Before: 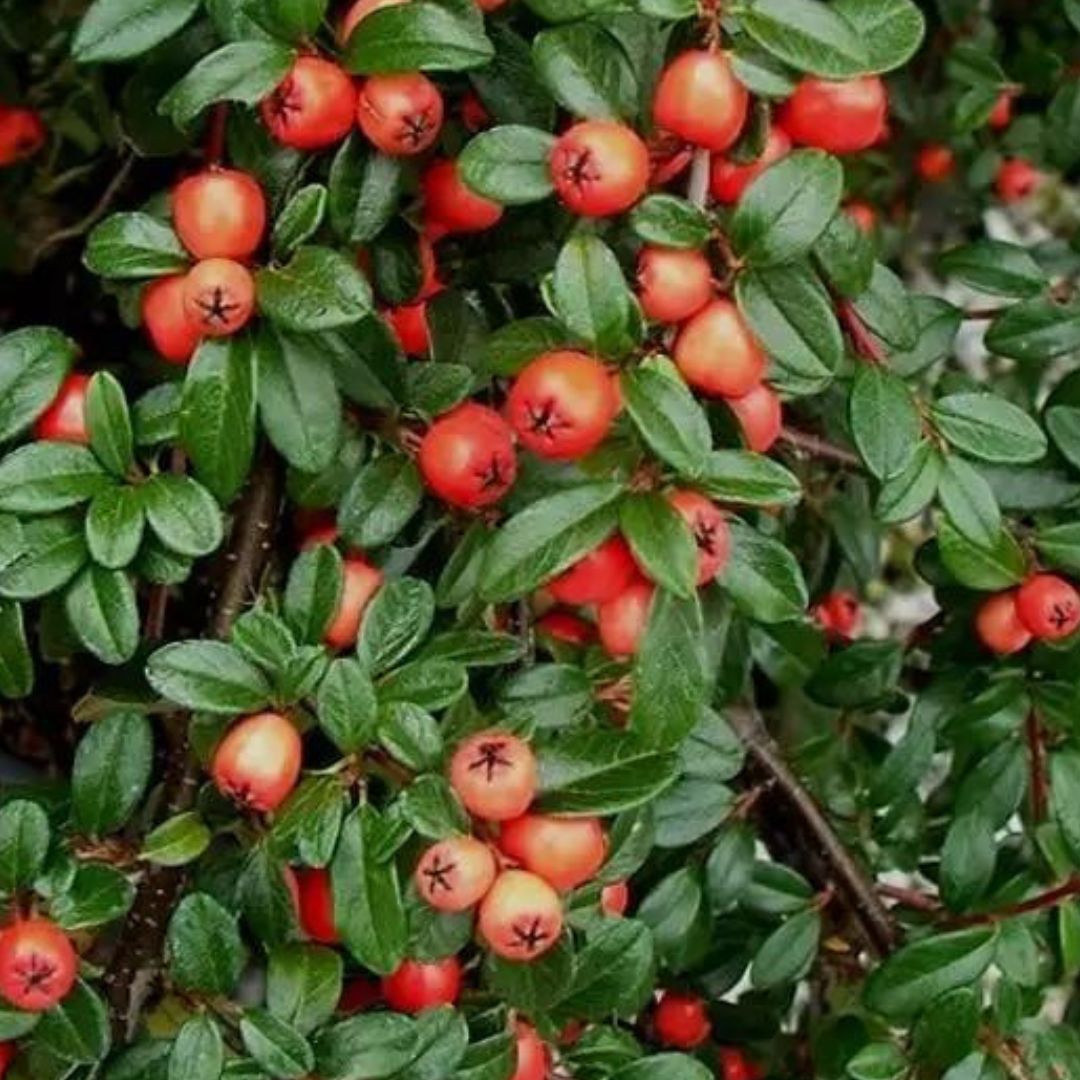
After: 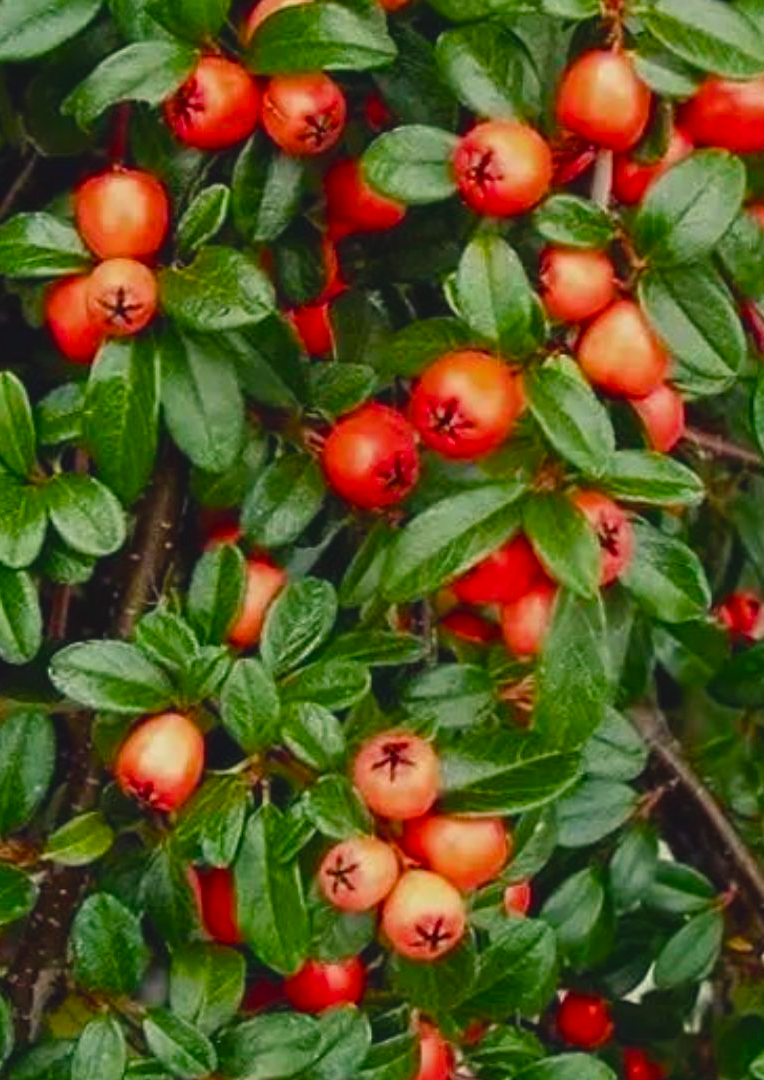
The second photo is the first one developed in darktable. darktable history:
crop and rotate: left 9.061%, right 20.142%
color balance rgb: shadows lift › chroma 3%, shadows lift › hue 280.8°, power › hue 330°, highlights gain › chroma 3%, highlights gain › hue 75.6°, global offset › luminance 0.7%, perceptual saturation grading › global saturation 20%, perceptual saturation grading › highlights -25%, perceptual saturation grading › shadows 50%, global vibrance 20.33%
color balance: contrast fulcrum 17.78%
